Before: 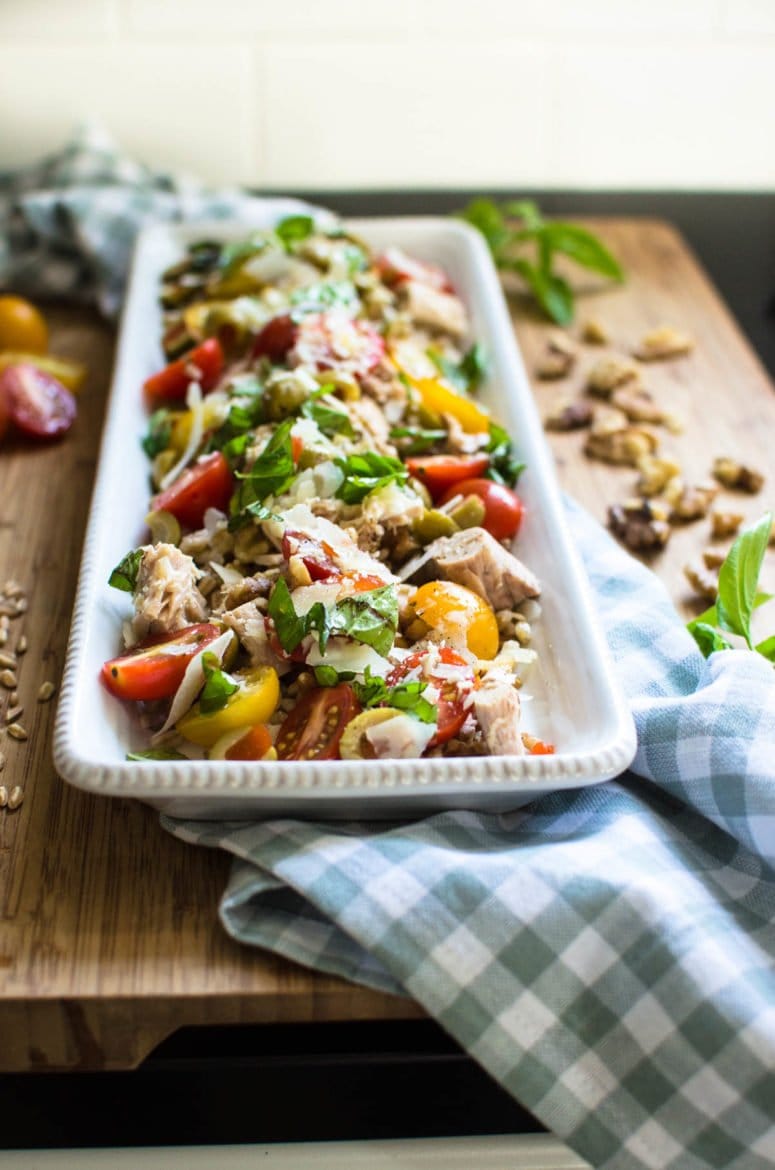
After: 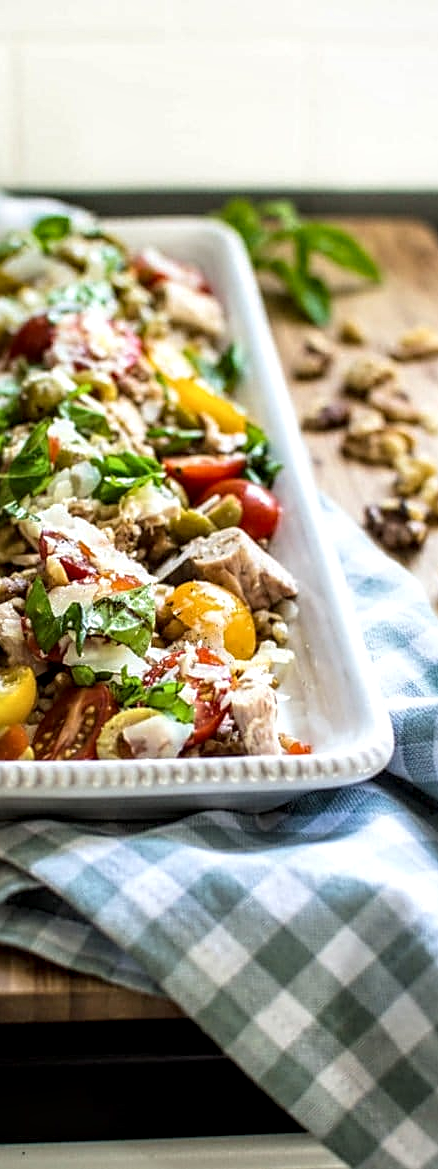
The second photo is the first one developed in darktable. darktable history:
crop: left 31.477%, top 0.019%, right 11.957%
local contrast: detail 150%
sharpen: on, module defaults
